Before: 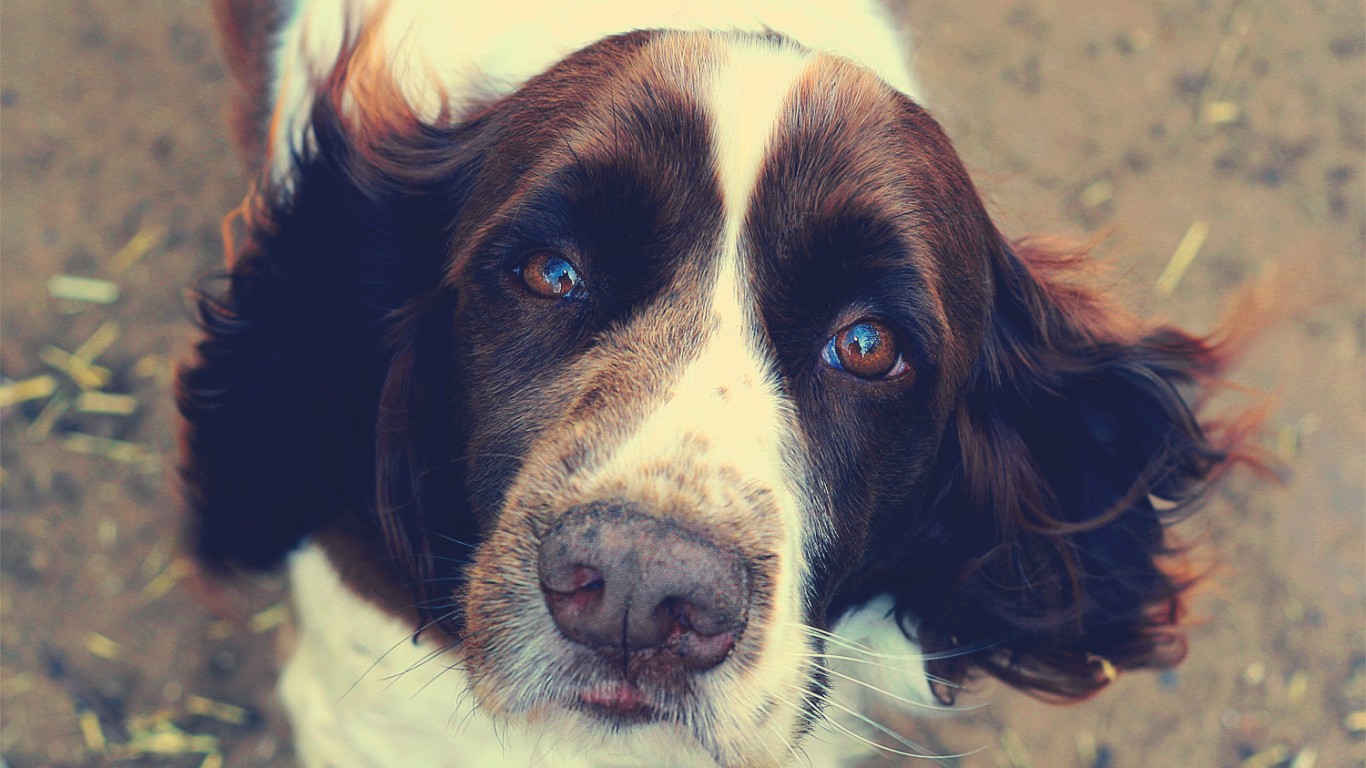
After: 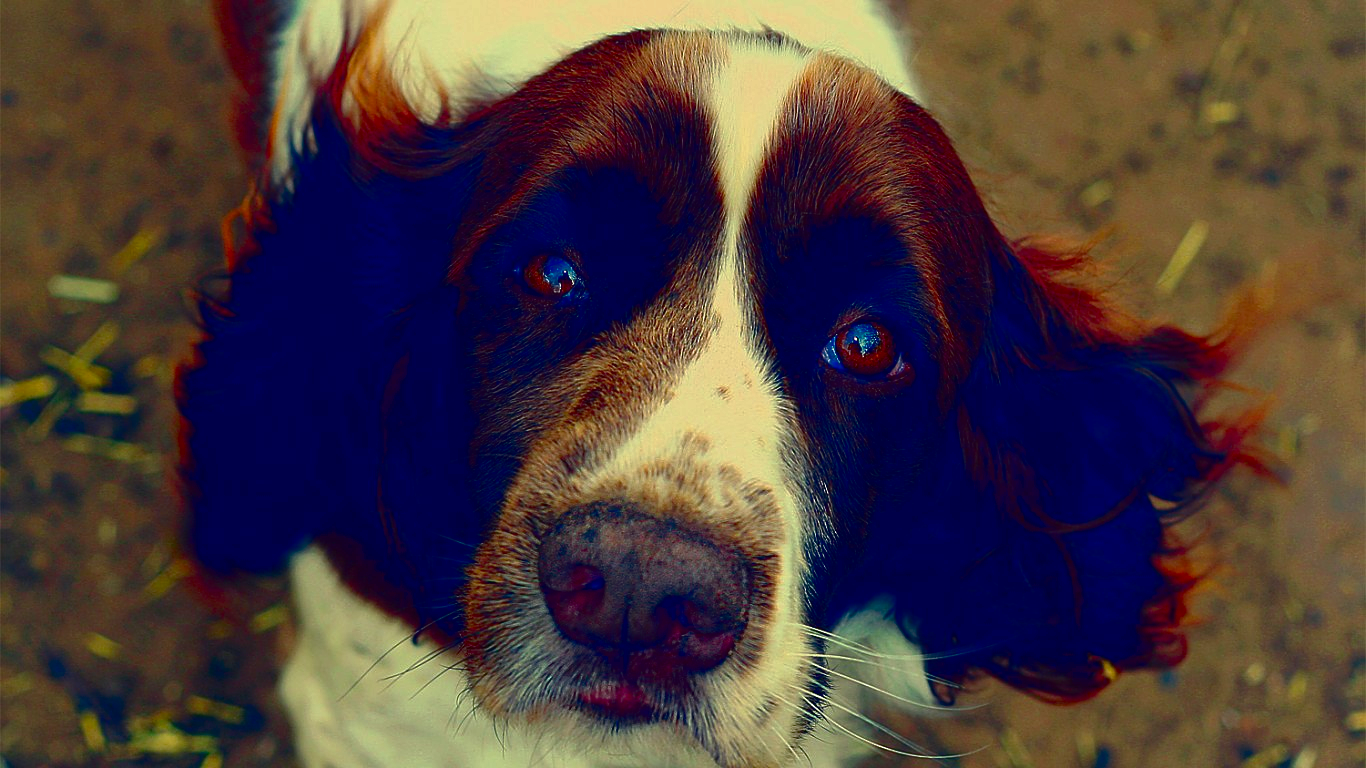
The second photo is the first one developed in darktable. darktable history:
contrast brightness saturation: brightness -0.995, saturation 0.983
sharpen: radius 1.049
base curve: curves: ch0 [(0, 0) (0.158, 0.273) (0.879, 0.895) (1, 1)], preserve colors none
